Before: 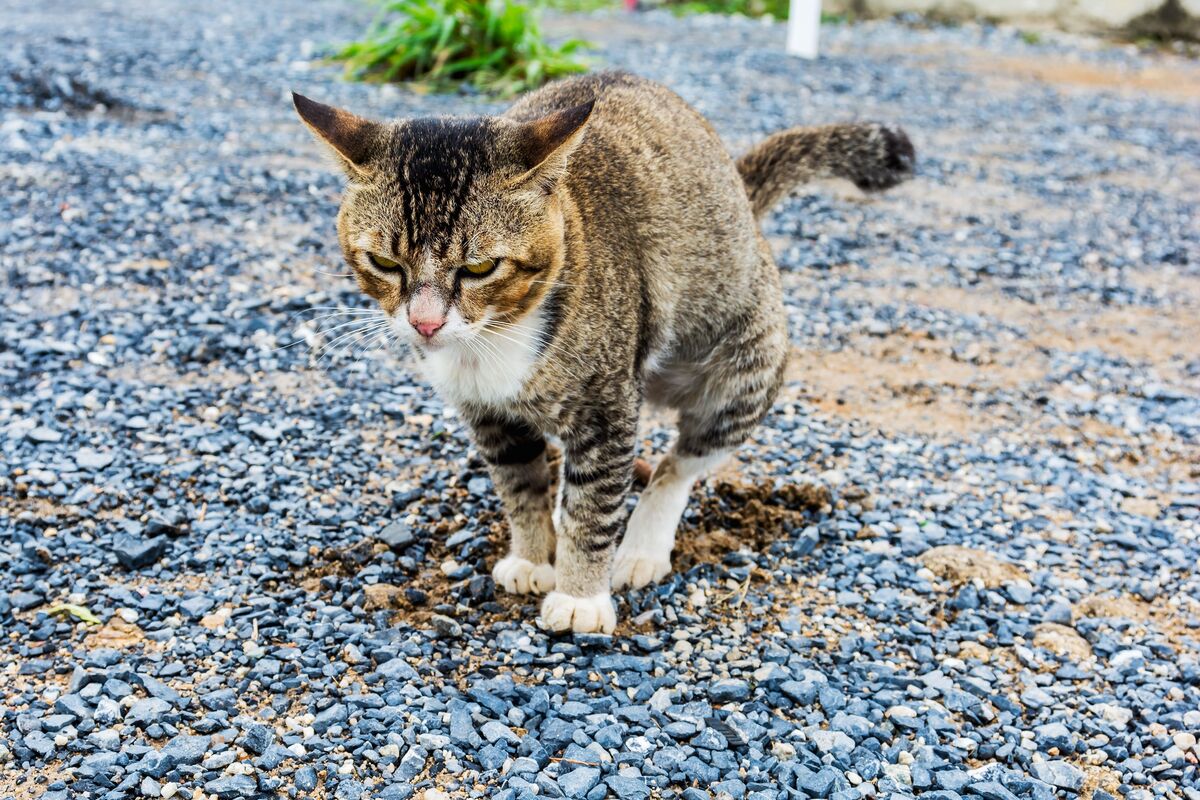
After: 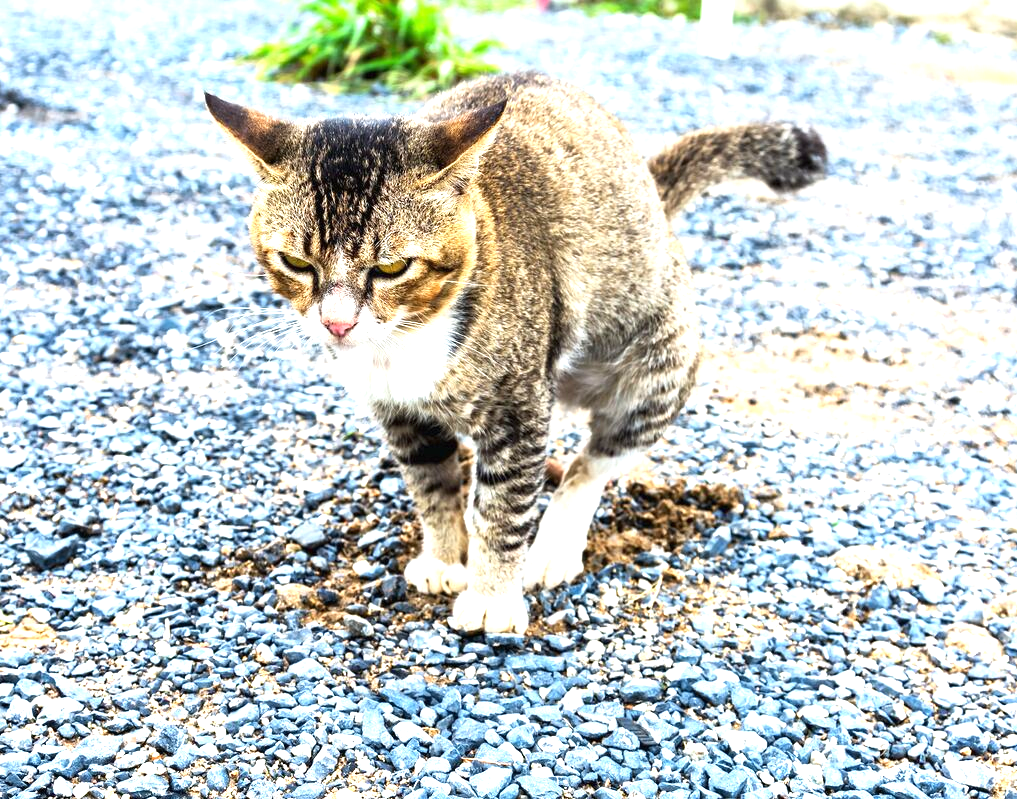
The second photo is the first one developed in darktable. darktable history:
exposure: black level correction 0, exposure 1.177 EV, compensate highlight preservation false
crop: left 7.367%, right 7.804%
